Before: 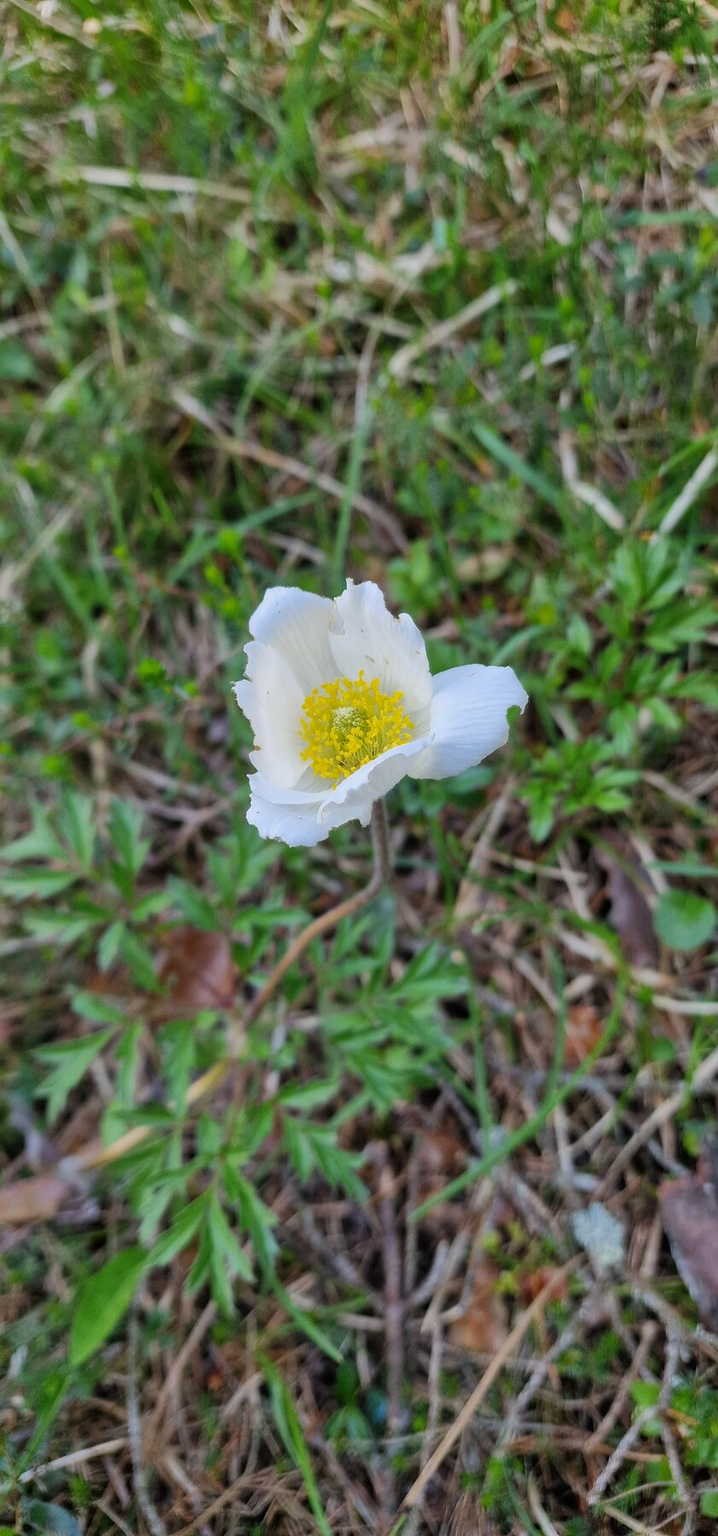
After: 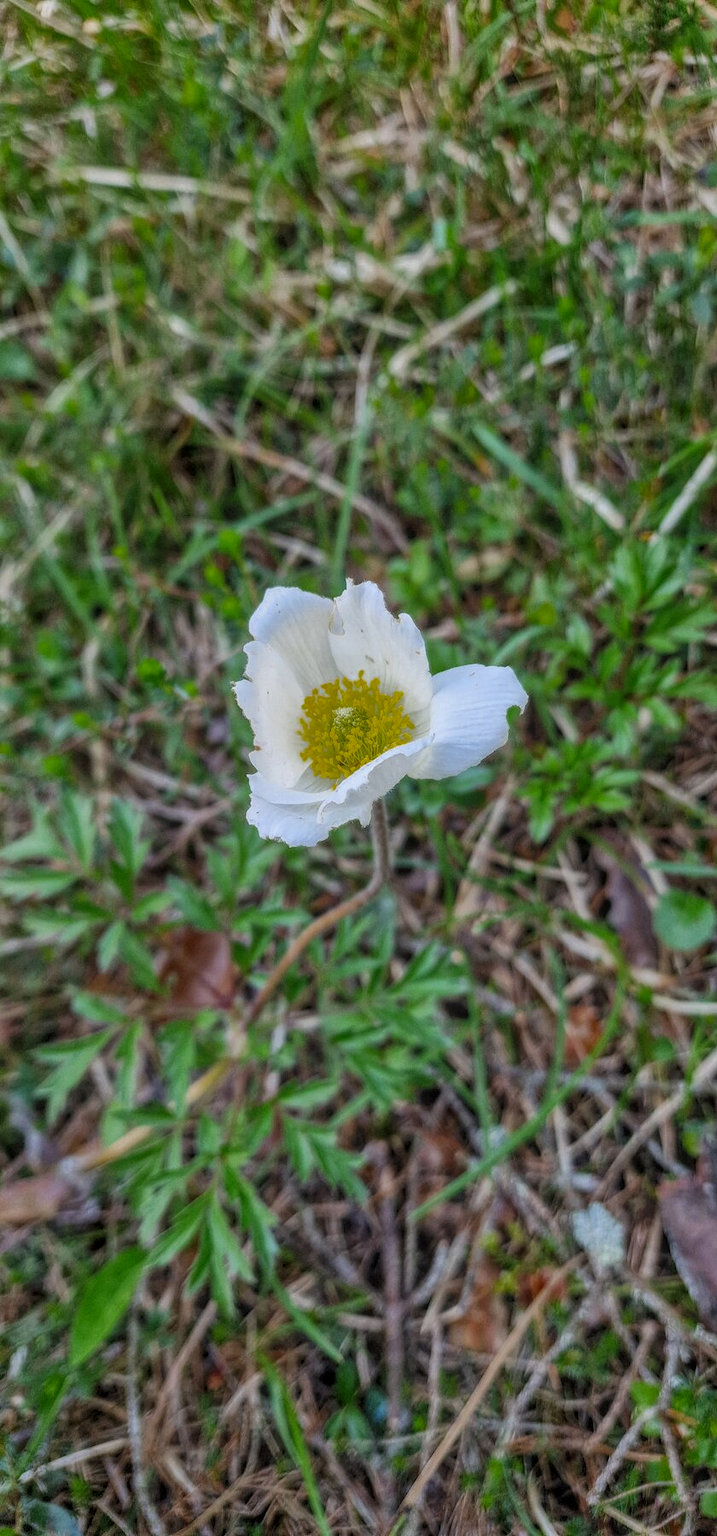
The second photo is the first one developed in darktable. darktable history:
color zones: curves: ch0 [(0.27, 0.396) (0.563, 0.504) (0.75, 0.5) (0.787, 0.307)]
local contrast: highlights 66%, shadows 33%, detail 166%, midtone range 0.2
color balance rgb: perceptual saturation grading › global saturation 0.658%
